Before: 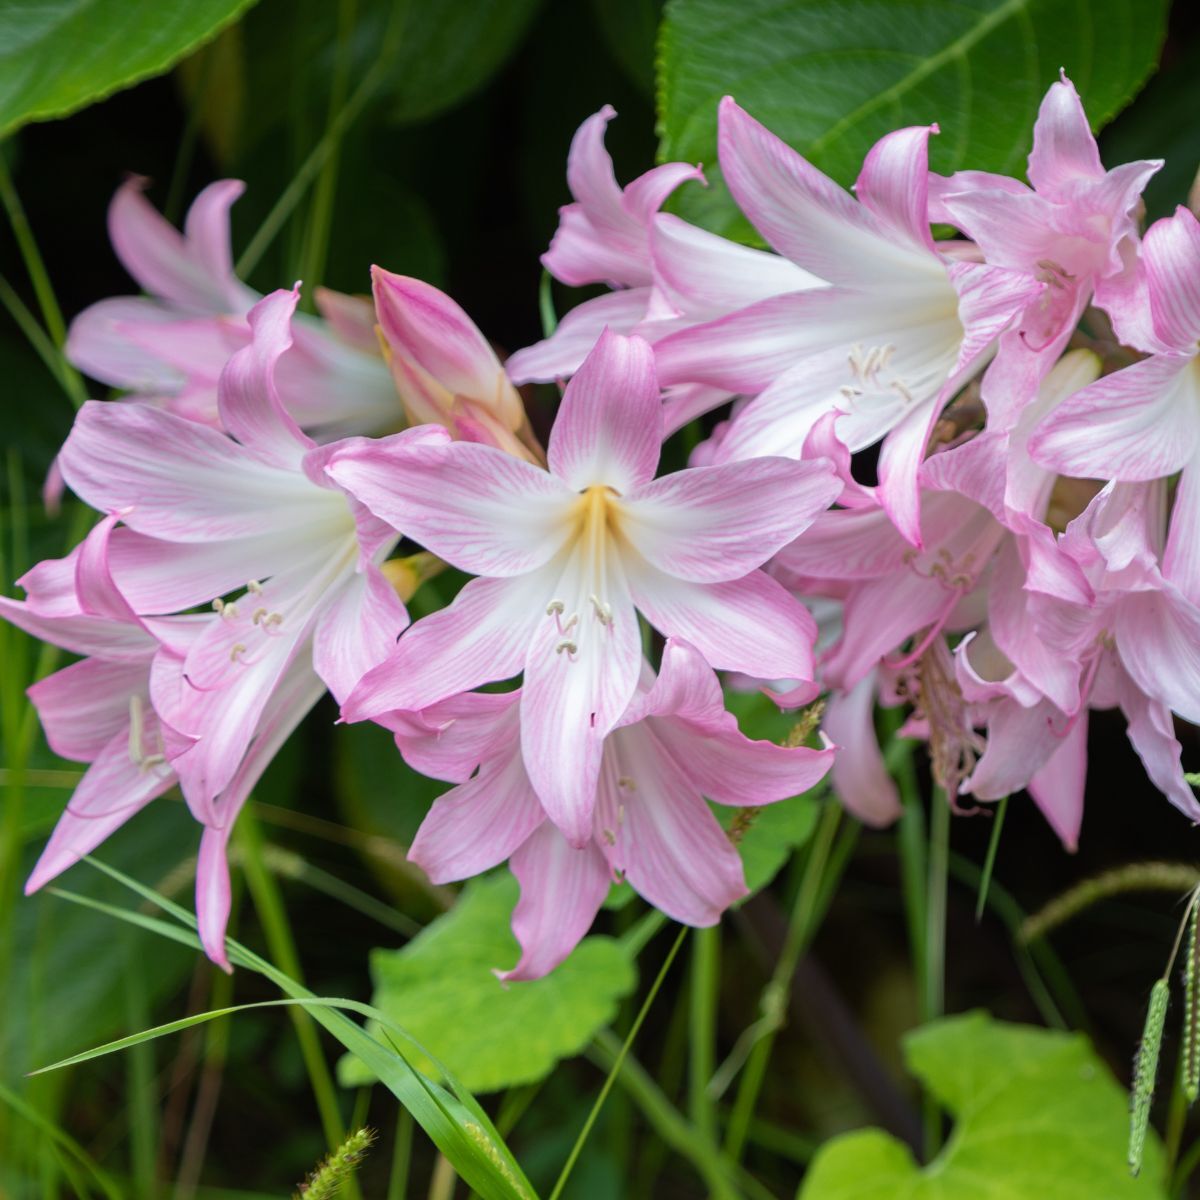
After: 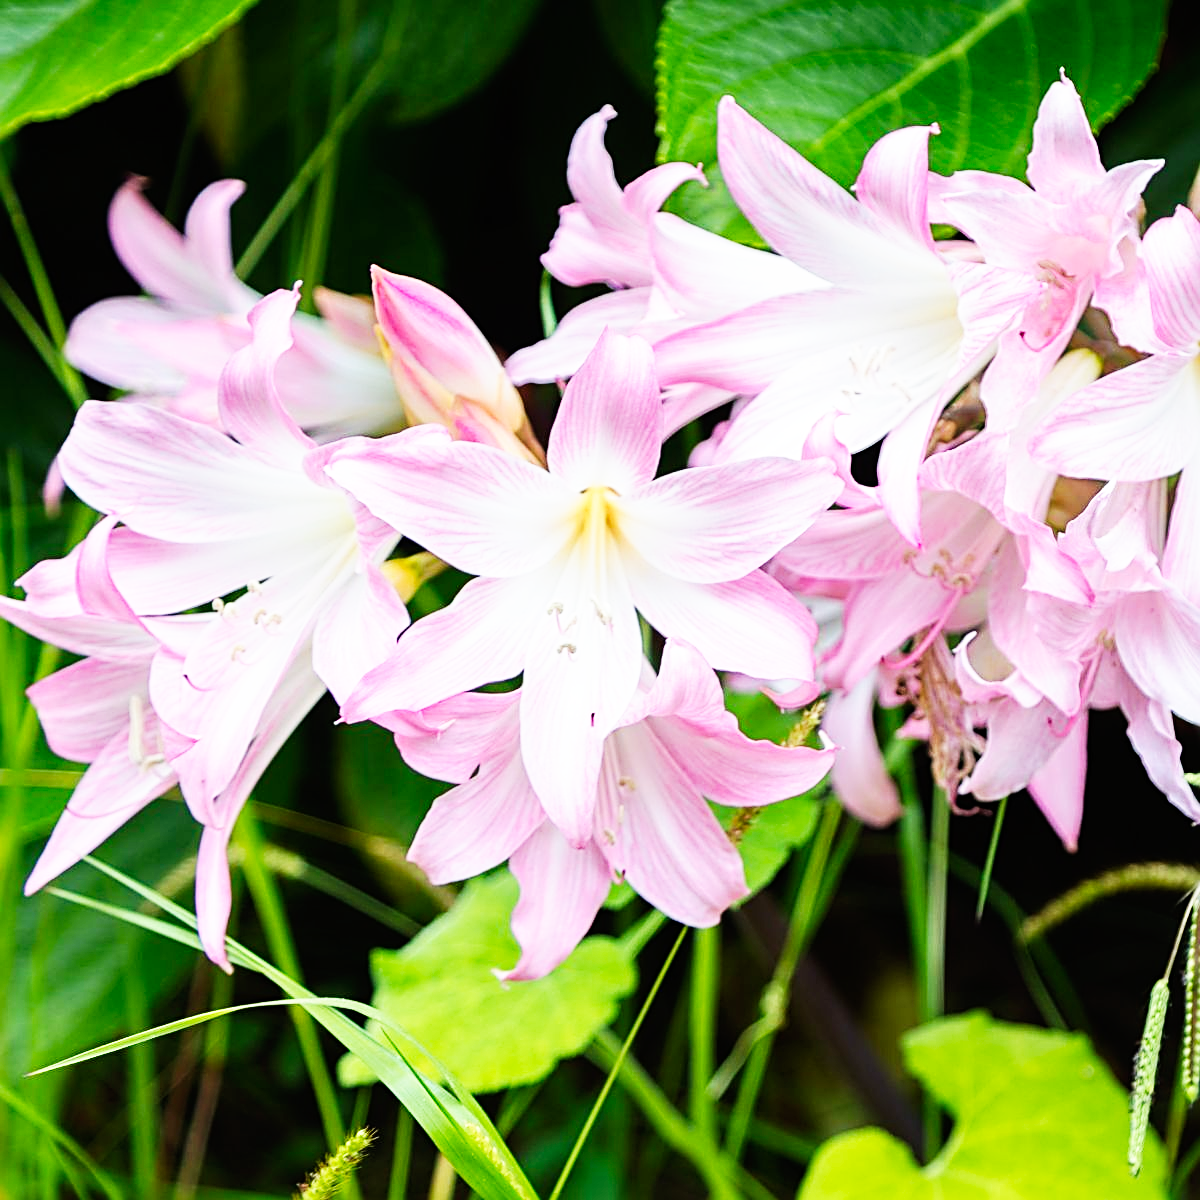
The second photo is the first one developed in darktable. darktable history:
sharpen: radius 2.533, amount 0.618
base curve: curves: ch0 [(0, 0) (0.007, 0.004) (0.027, 0.03) (0.046, 0.07) (0.207, 0.54) (0.442, 0.872) (0.673, 0.972) (1, 1)], preserve colors none
